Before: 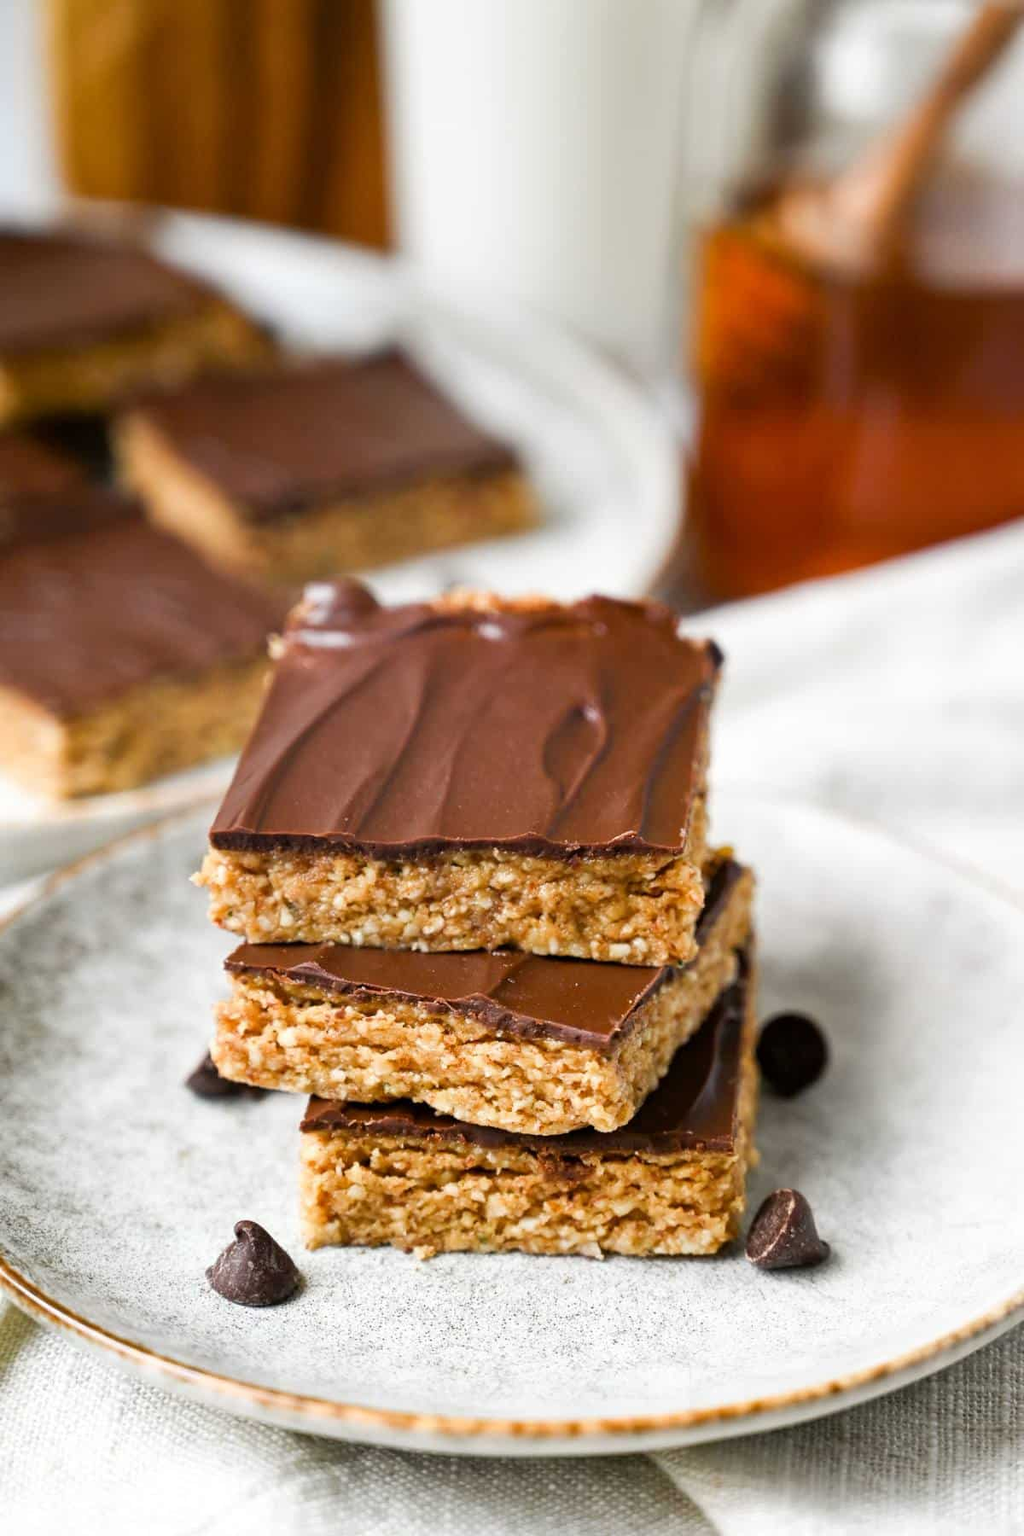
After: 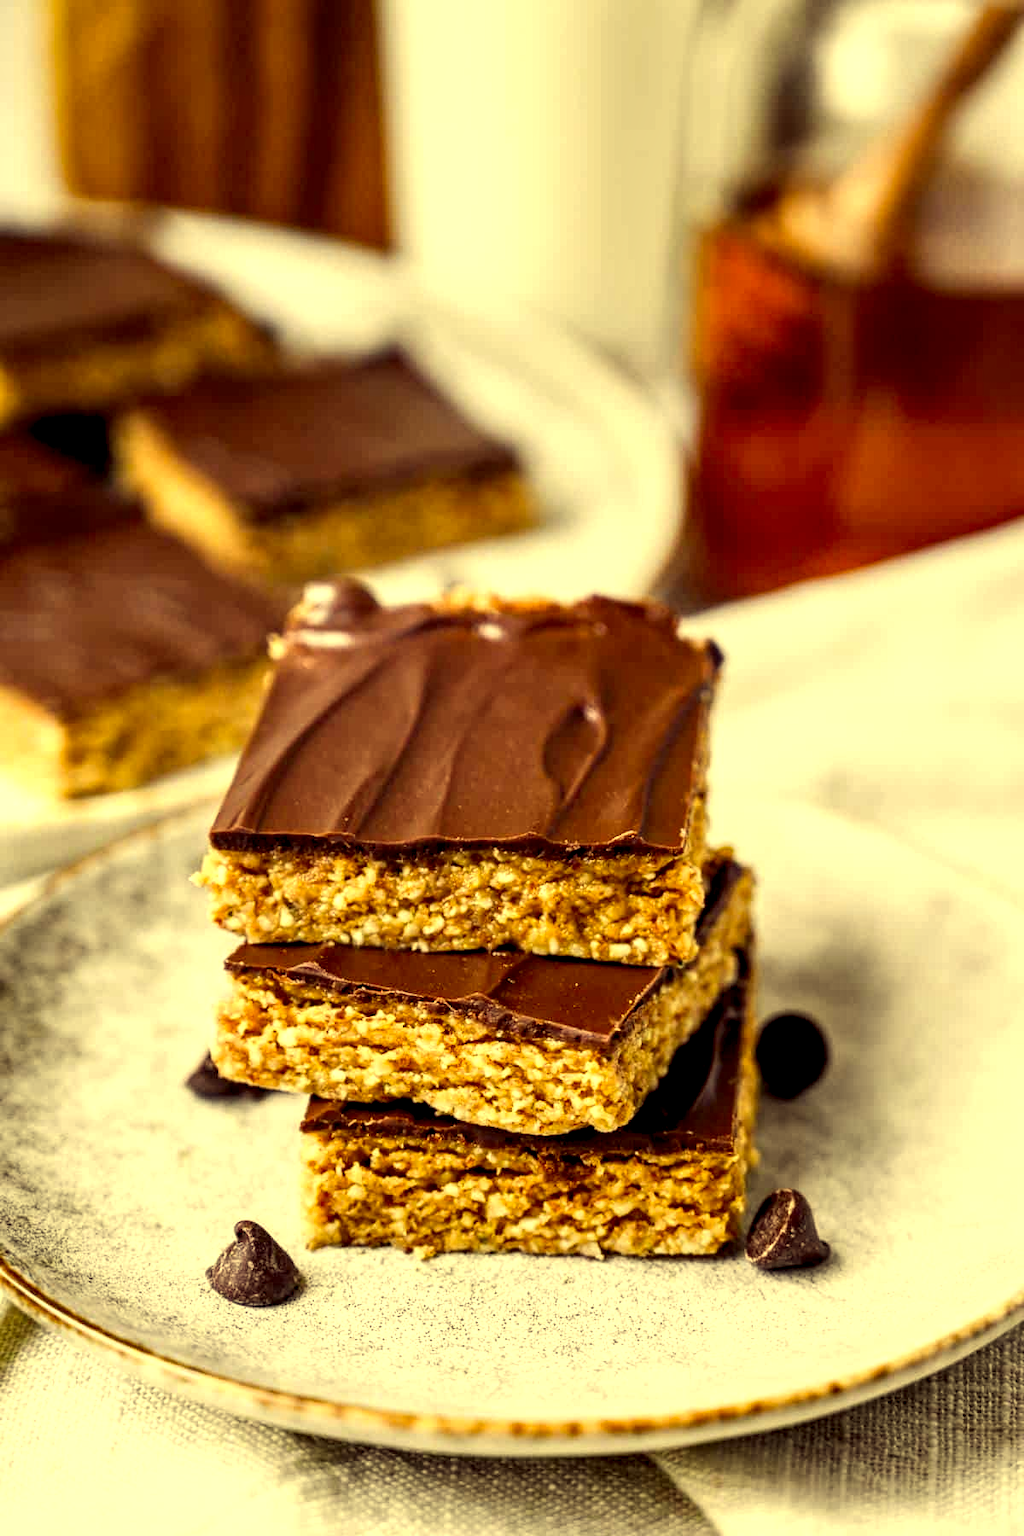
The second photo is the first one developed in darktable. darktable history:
local contrast: highlights 65%, shadows 54%, detail 169%, midtone range 0.514
color correction: highlights a* -0.482, highlights b* 40, shadows a* 9.8, shadows b* -0.161
contrast brightness saturation: contrast 0.1, brightness 0.02, saturation 0.02
